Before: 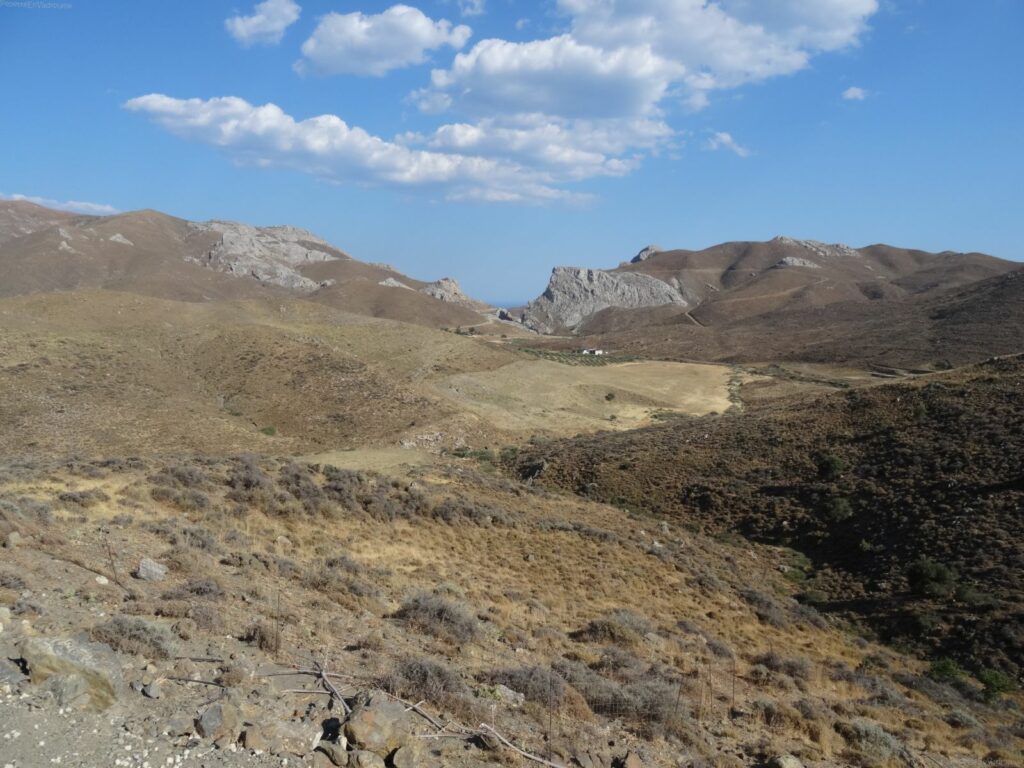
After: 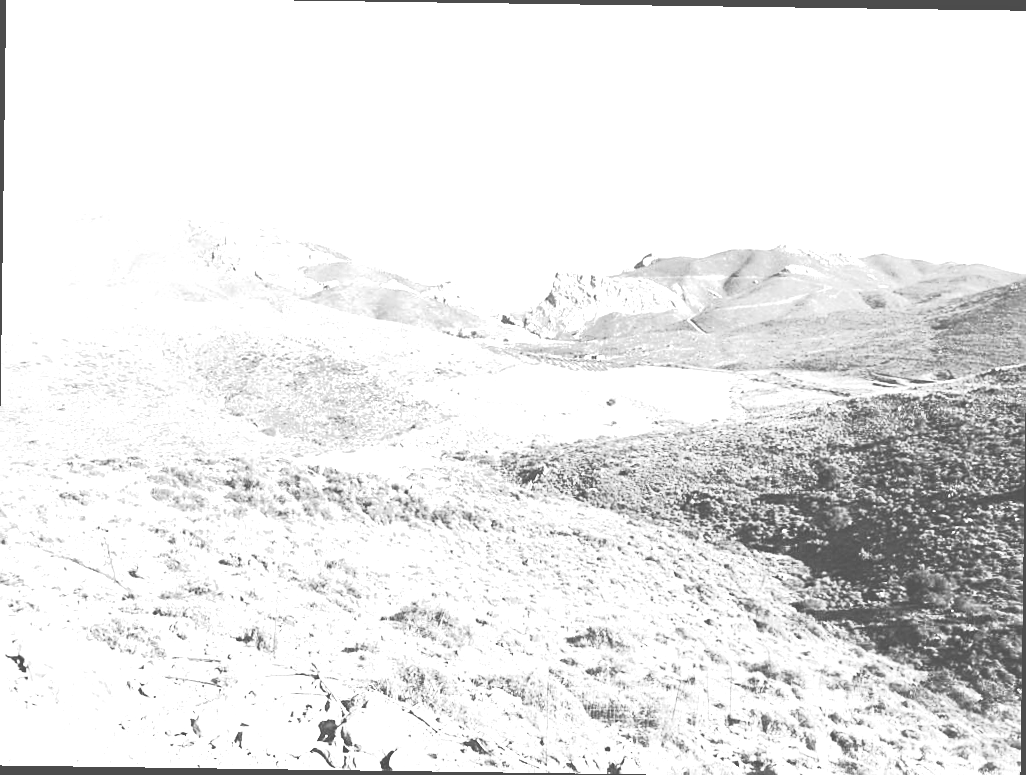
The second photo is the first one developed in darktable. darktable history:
crop: left 0.434%, top 0.485%, right 0.244%, bottom 0.386%
colorize: hue 34.49°, saturation 35.33%, source mix 100%, lightness 55%, version 1
shadows and highlights: shadows 25, highlights -48, soften with gaussian
sharpen: on, module defaults
tone curve: curves: ch0 [(0, 0) (0.104, 0.061) (0.239, 0.201) (0.327, 0.317) (0.401, 0.443) (0.489, 0.566) (0.65, 0.68) (0.832, 0.858) (1, 0.977)]; ch1 [(0, 0) (0.161, 0.092) (0.35, 0.33) (0.379, 0.401) (0.447, 0.476) (0.495, 0.499) (0.515, 0.518) (0.534, 0.557) (0.602, 0.625) (0.712, 0.706) (1, 1)]; ch2 [(0, 0) (0.359, 0.372) (0.437, 0.437) (0.502, 0.501) (0.55, 0.534) (0.592, 0.601) (0.647, 0.64) (1, 1)], color space Lab, independent channels, preserve colors none
exposure: black level correction 0, exposure 1.2 EV, compensate highlight preservation false
monochrome: on, module defaults
rotate and perspective: rotation 0.8°, automatic cropping off
